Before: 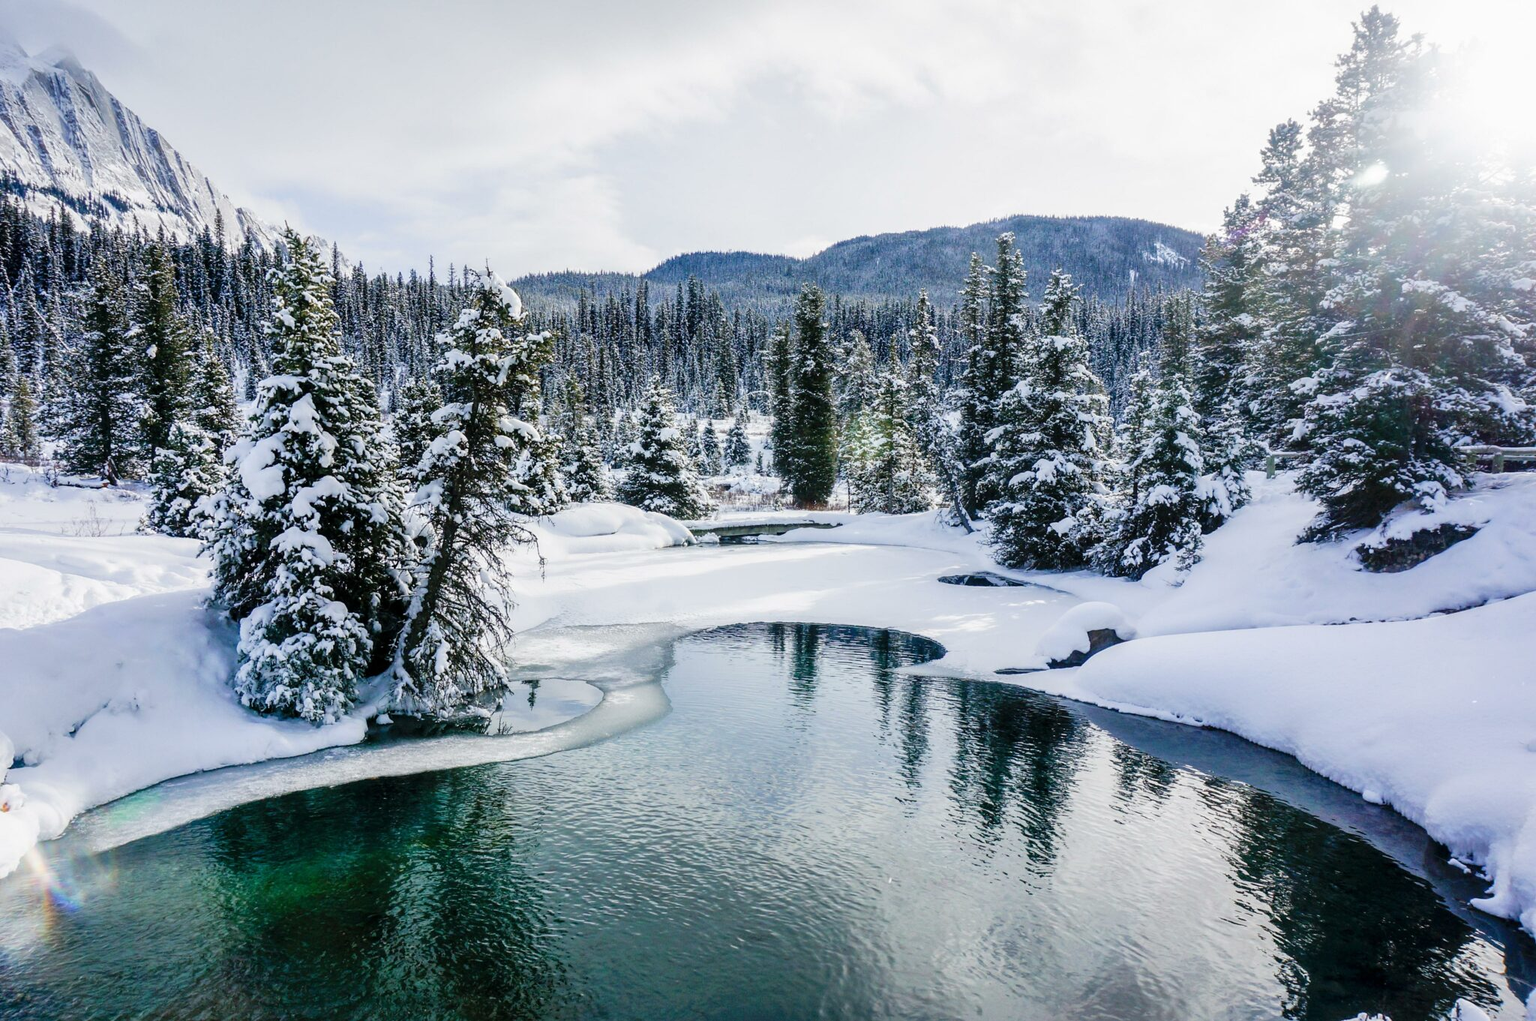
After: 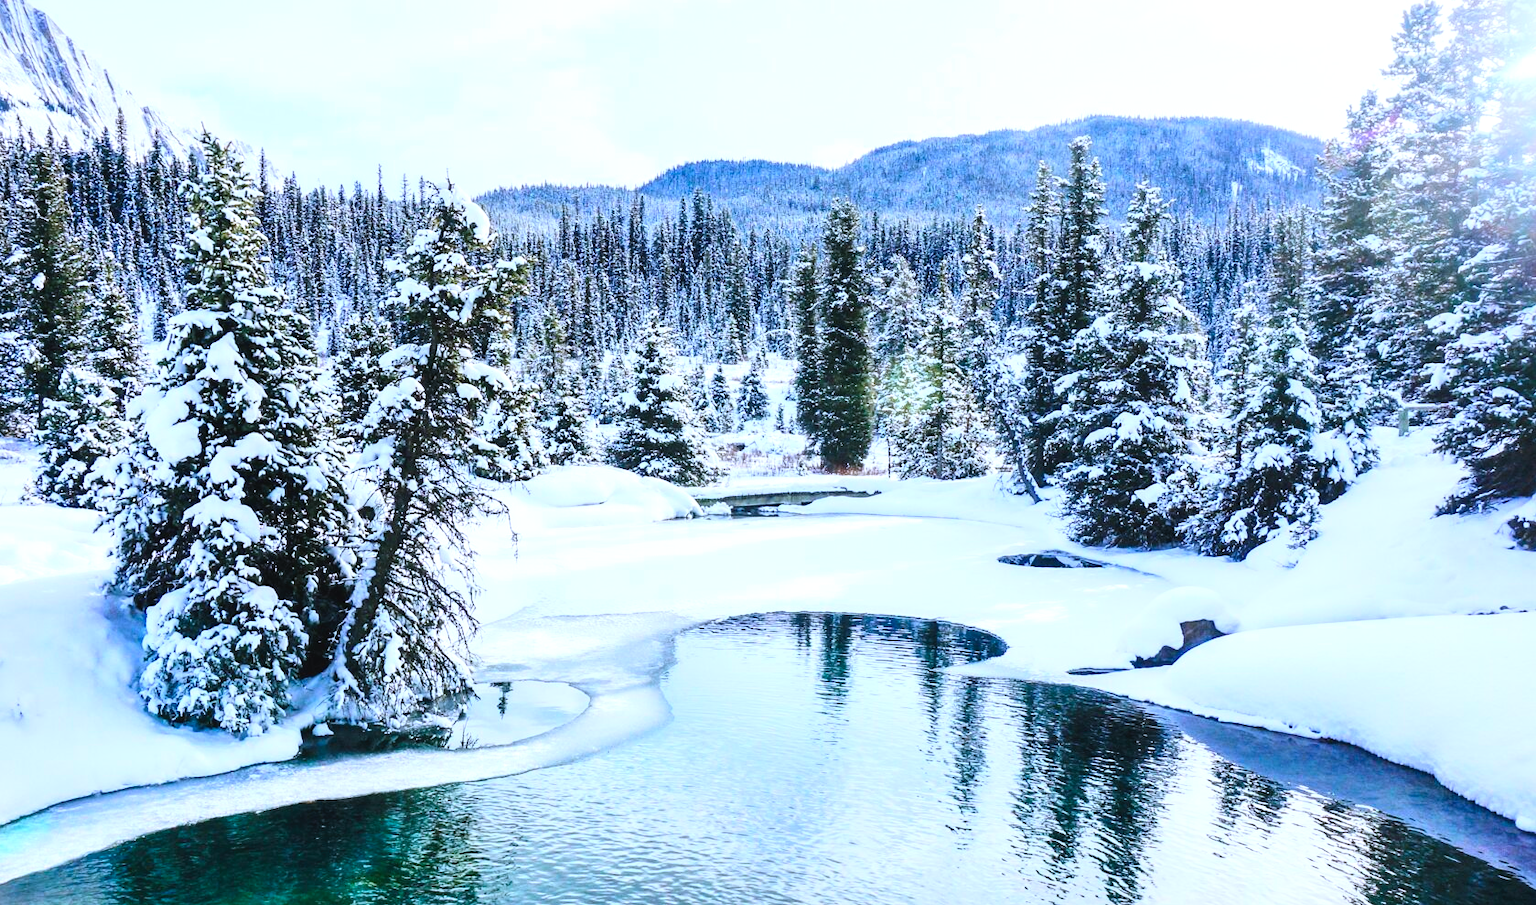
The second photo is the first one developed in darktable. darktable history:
contrast brightness saturation: contrast 0.2, brightness 0.16, saturation 0.22
color calibration: illuminant as shot in camera, x 0.37, y 0.382, temperature 4313.32 K
exposure: black level correction -0.002, exposure 0.54 EV, compensate highlight preservation false
tone equalizer: on, module defaults
crop: left 7.856%, top 11.836%, right 10.12%, bottom 15.387%
